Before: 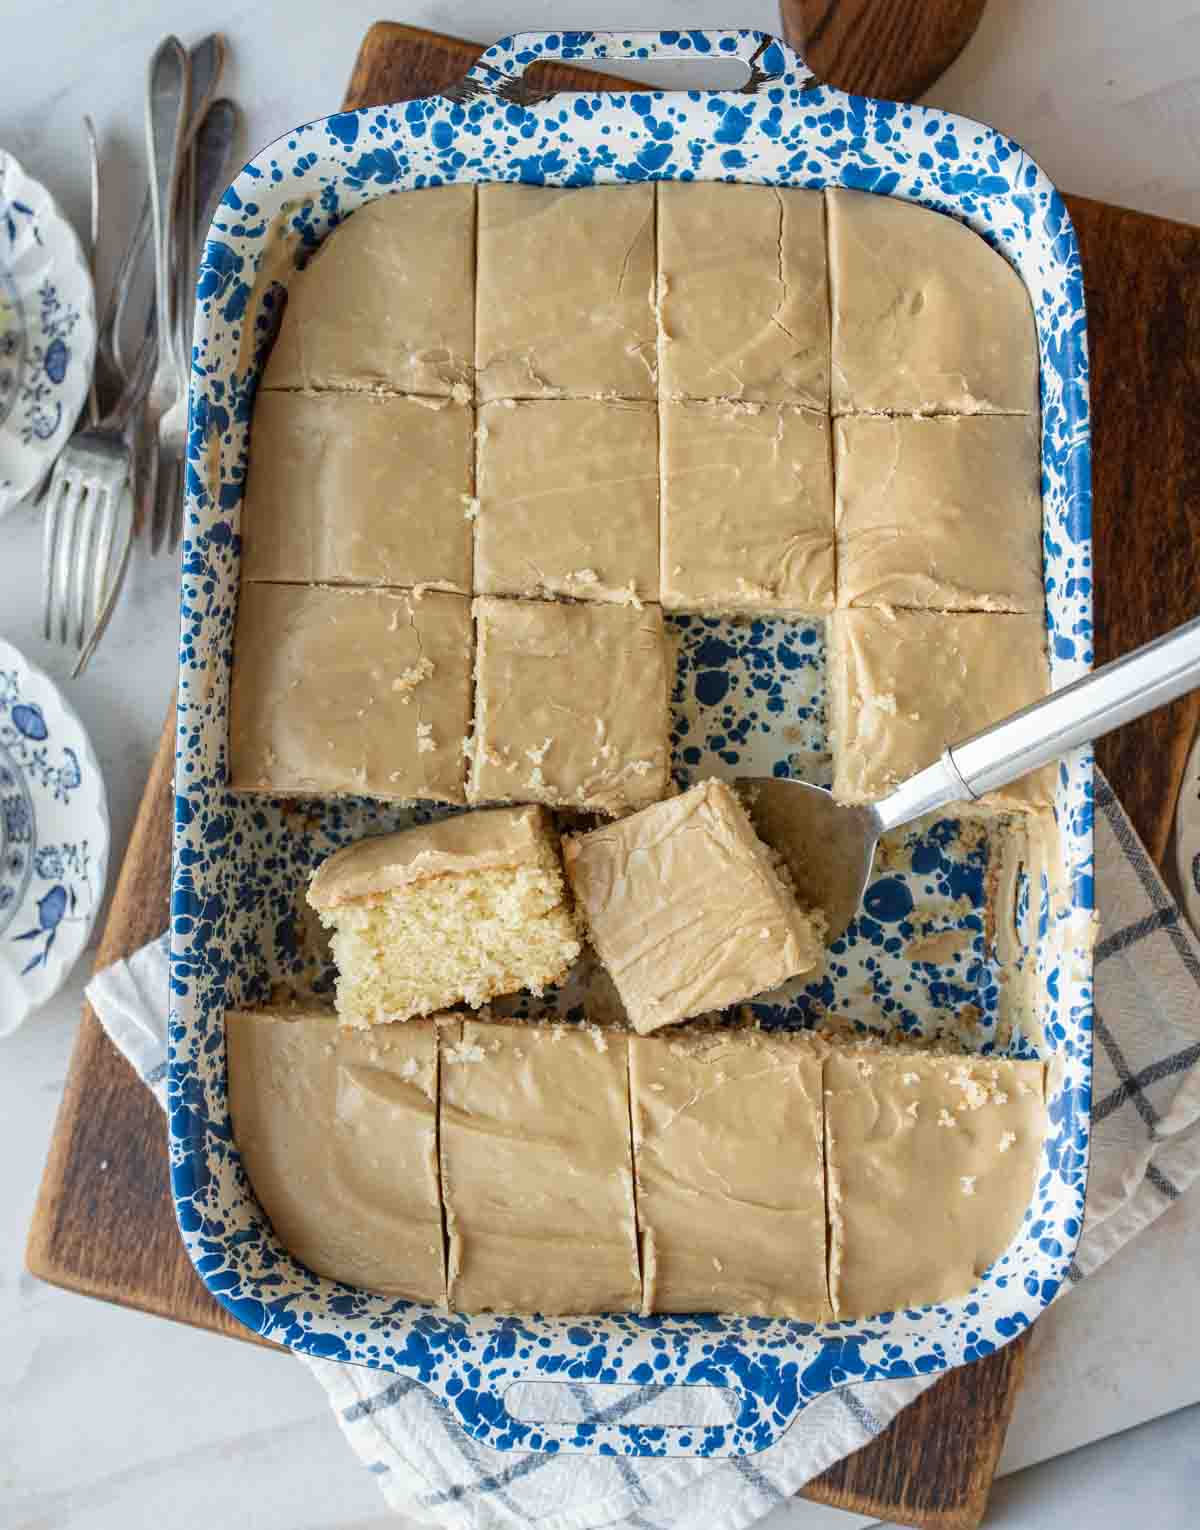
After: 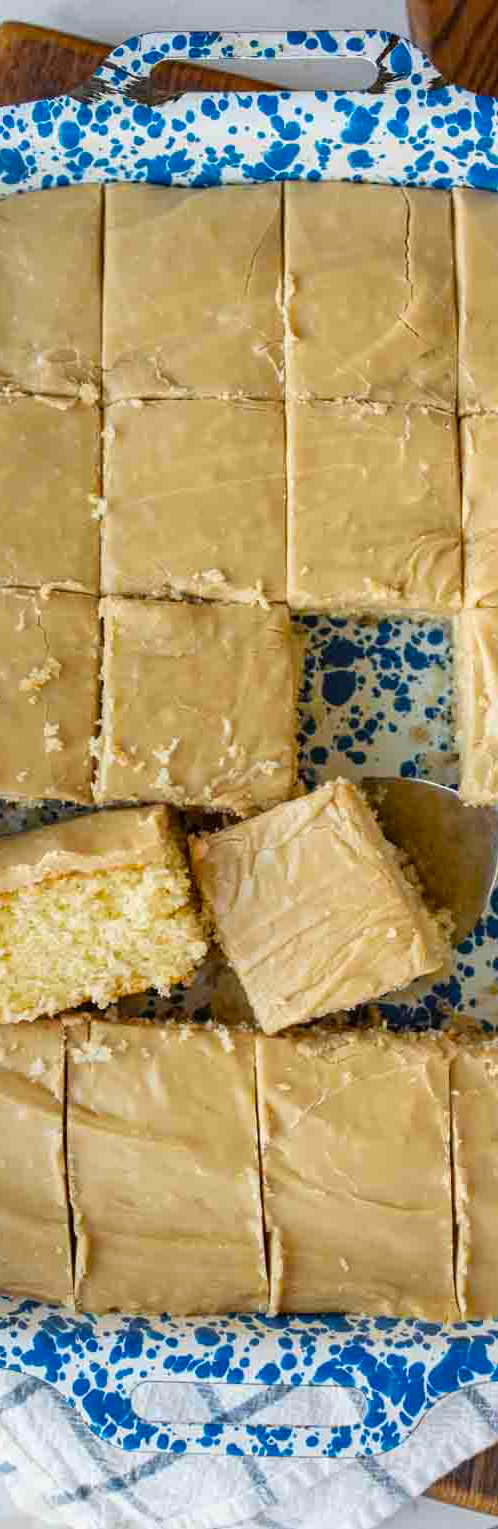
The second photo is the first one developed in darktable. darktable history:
crop: left 31.1%, right 27.367%
color balance rgb: shadows lift › hue 85.62°, perceptual saturation grading › global saturation 30.754%
